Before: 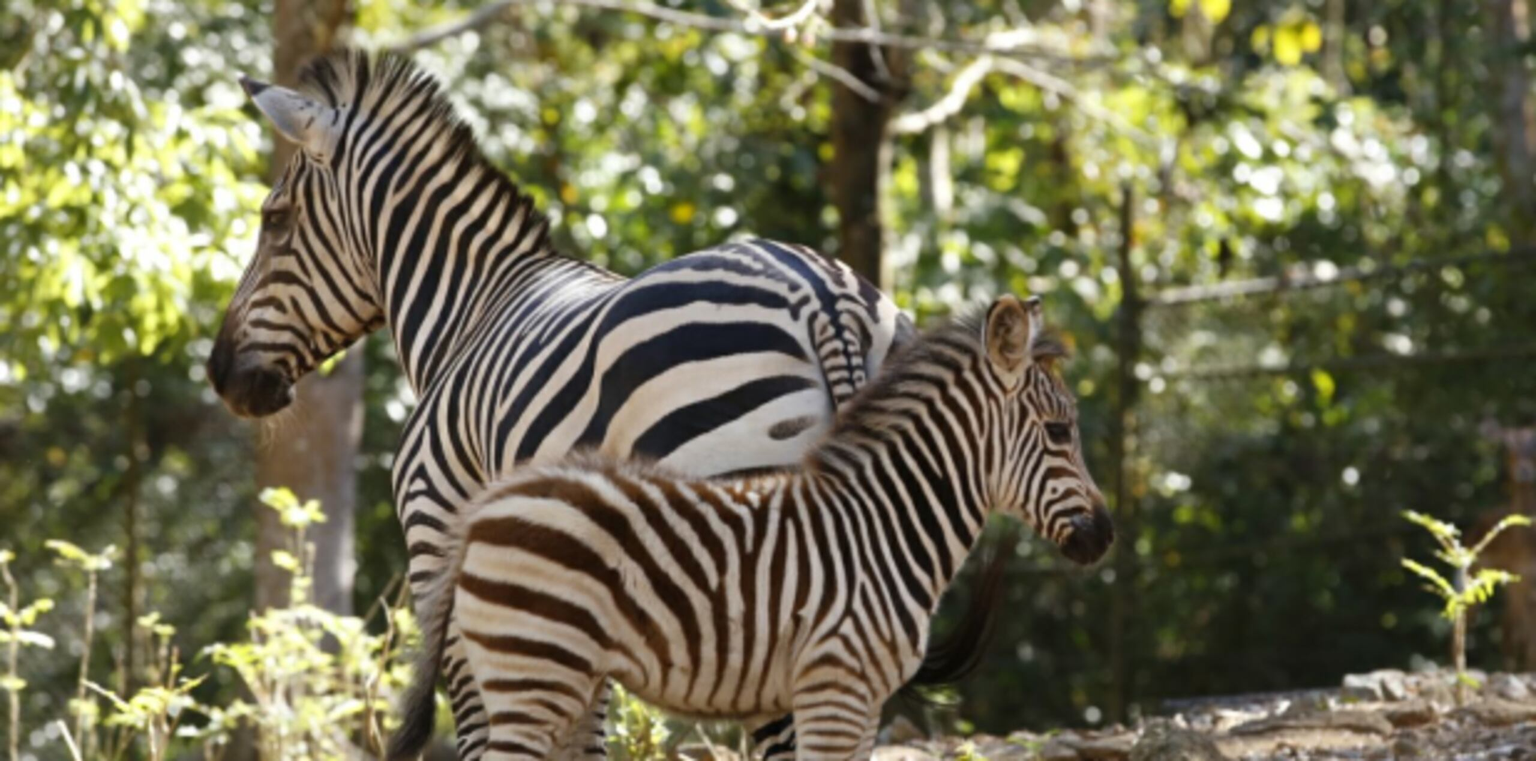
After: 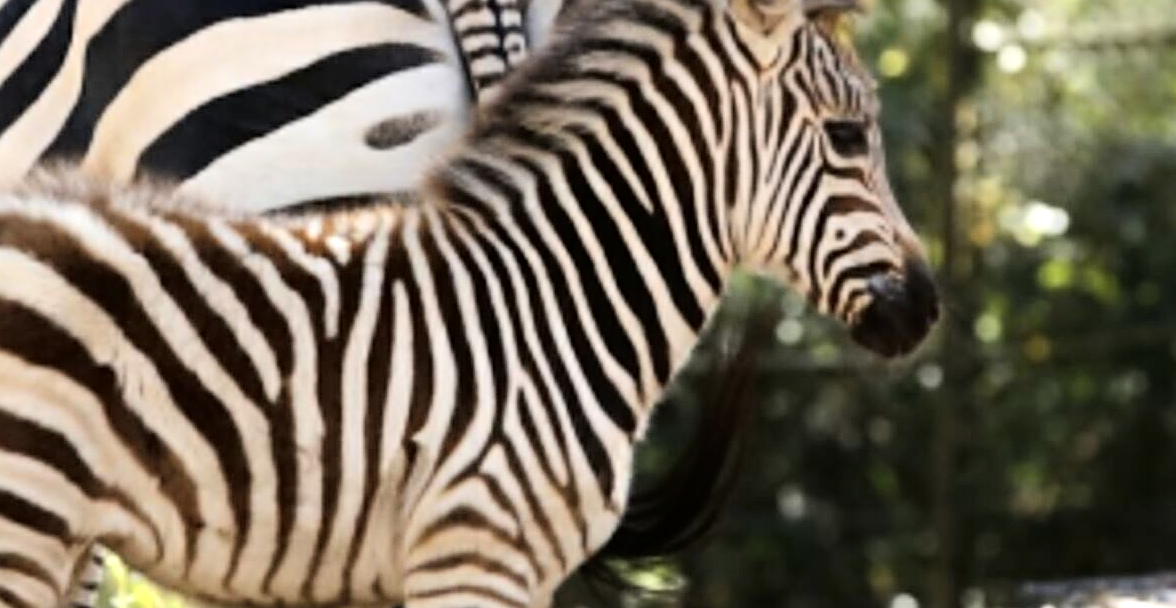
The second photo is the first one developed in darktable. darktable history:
tone curve: curves: ch0 [(0, 0) (0.004, 0.001) (0.133, 0.16) (0.325, 0.399) (0.475, 0.588) (0.832, 0.903) (1, 1)], color space Lab, independent channels, preserve colors none
sharpen: amount 0.598
tone equalizer: -8 EV -0.77 EV, -7 EV -0.685 EV, -6 EV -0.583 EV, -5 EV -0.415 EV, -3 EV 0.379 EV, -2 EV 0.6 EV, -1 EV 0.682 EV, +0 EV 0.758 EV, mask exposure compensation -0.509 EV
crop: left 35.842%, top 46.032%, right 18.196%, bottom 6.007%
